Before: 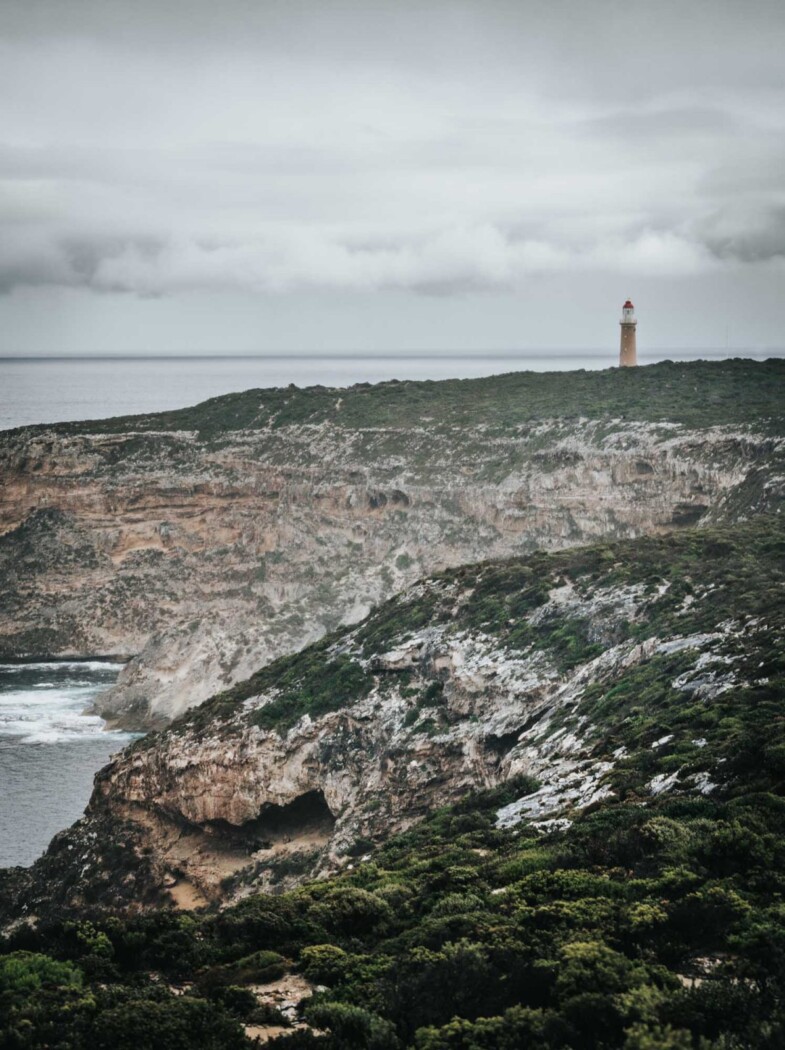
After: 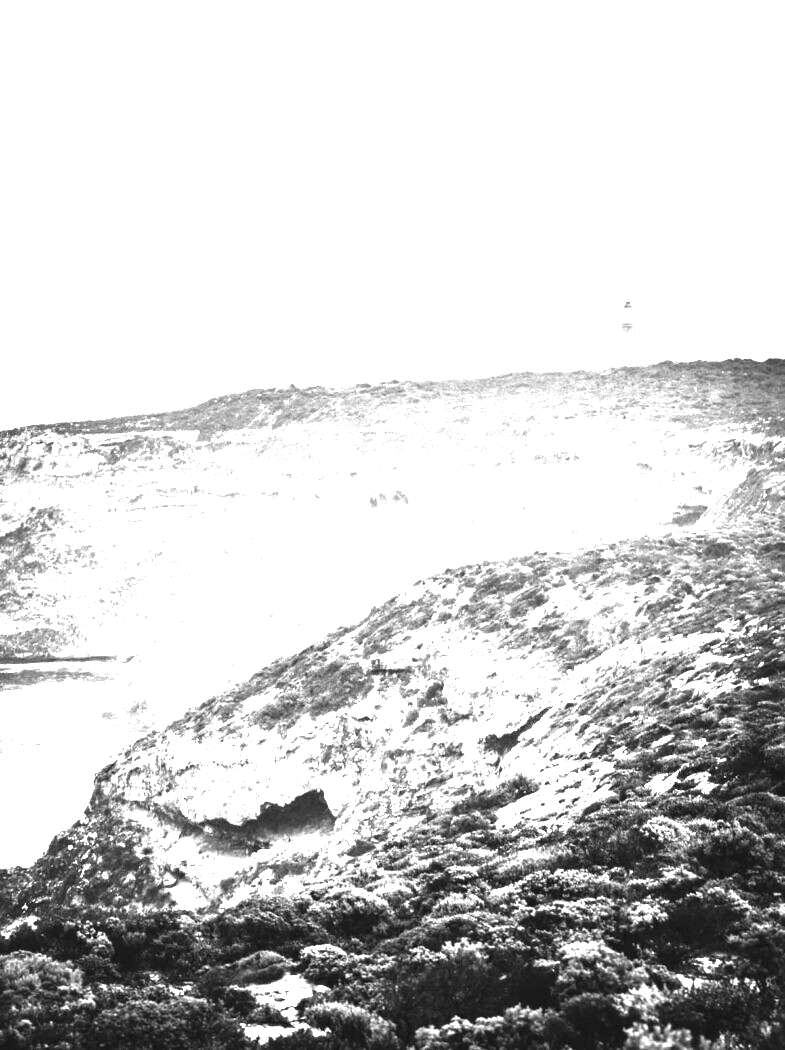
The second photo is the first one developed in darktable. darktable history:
monochrome: a 79.32, b 81.83, size 1.1
contrast brightness saturation: contrast 0.1, brightness -0.26, saturation 0.14
exposure: black level correction 0, exposure 4 EV, compensate exposure bias true, compensate highlight preservation false
white balance: red 0.988, blue 1.017
